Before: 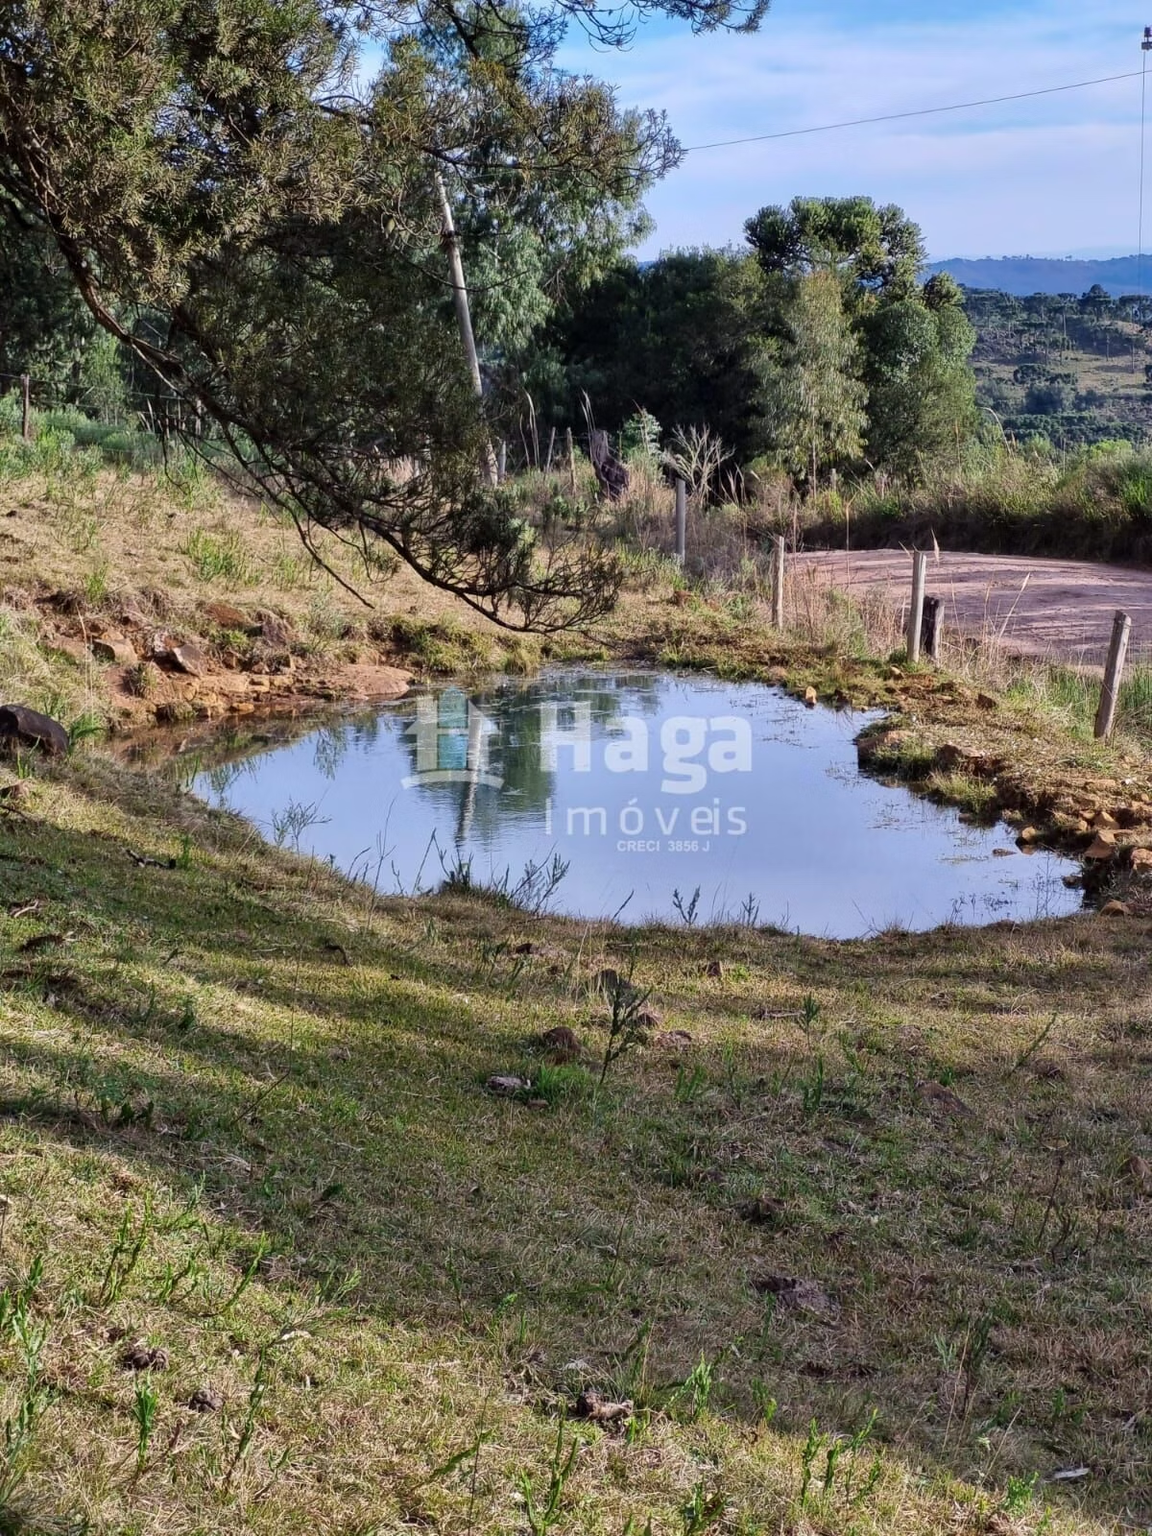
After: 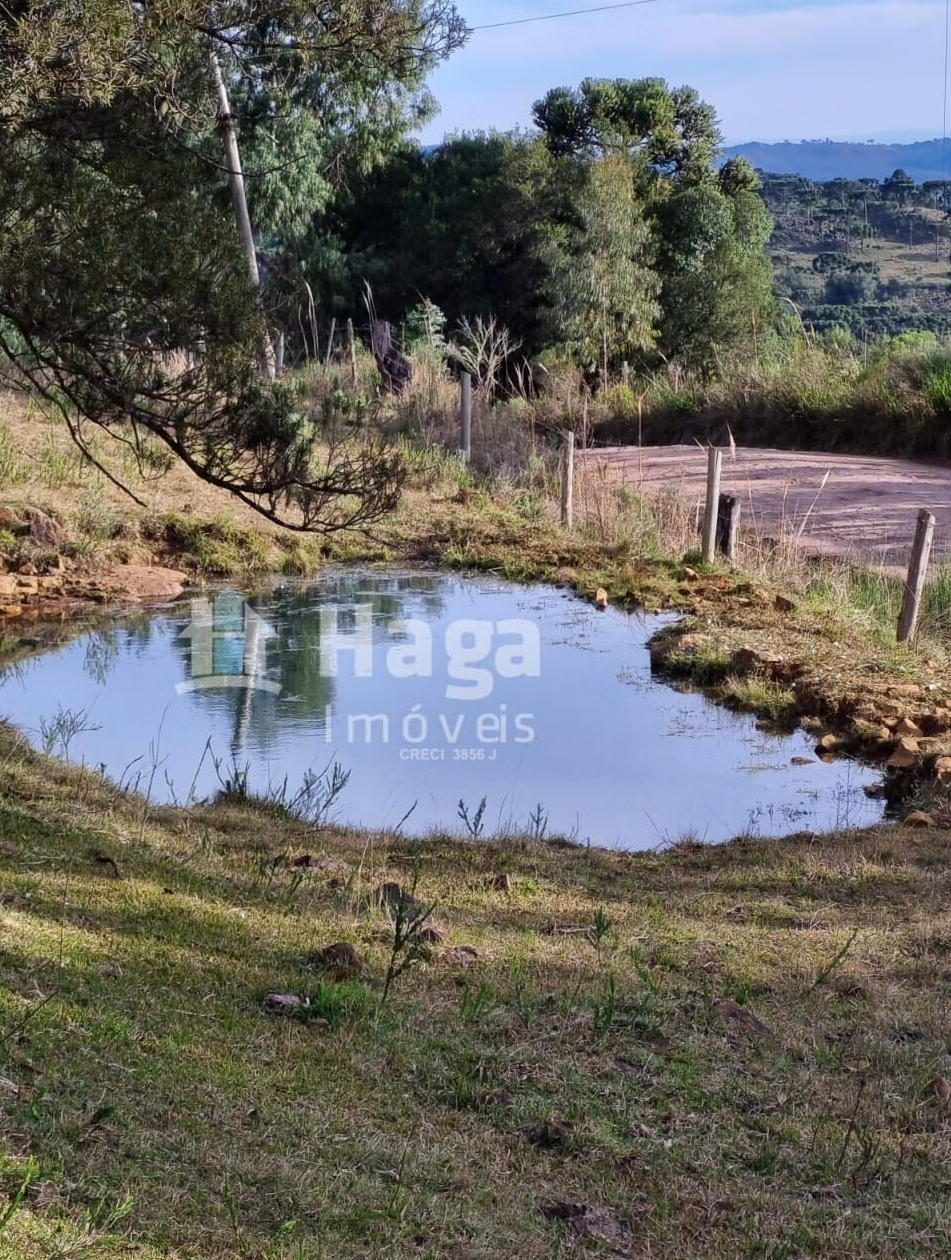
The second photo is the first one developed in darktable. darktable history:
crop and rotate: left 20.254%, top 7.939%, right 0.432%, bottom 13.28%
